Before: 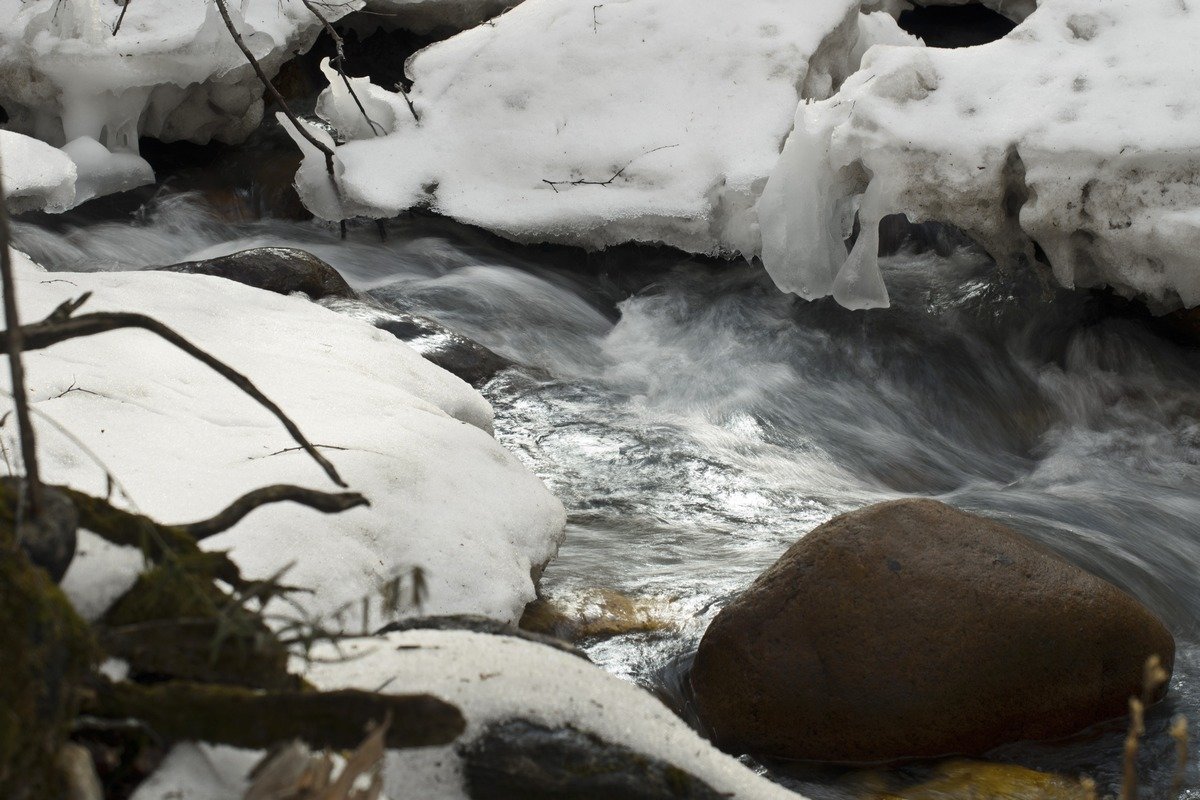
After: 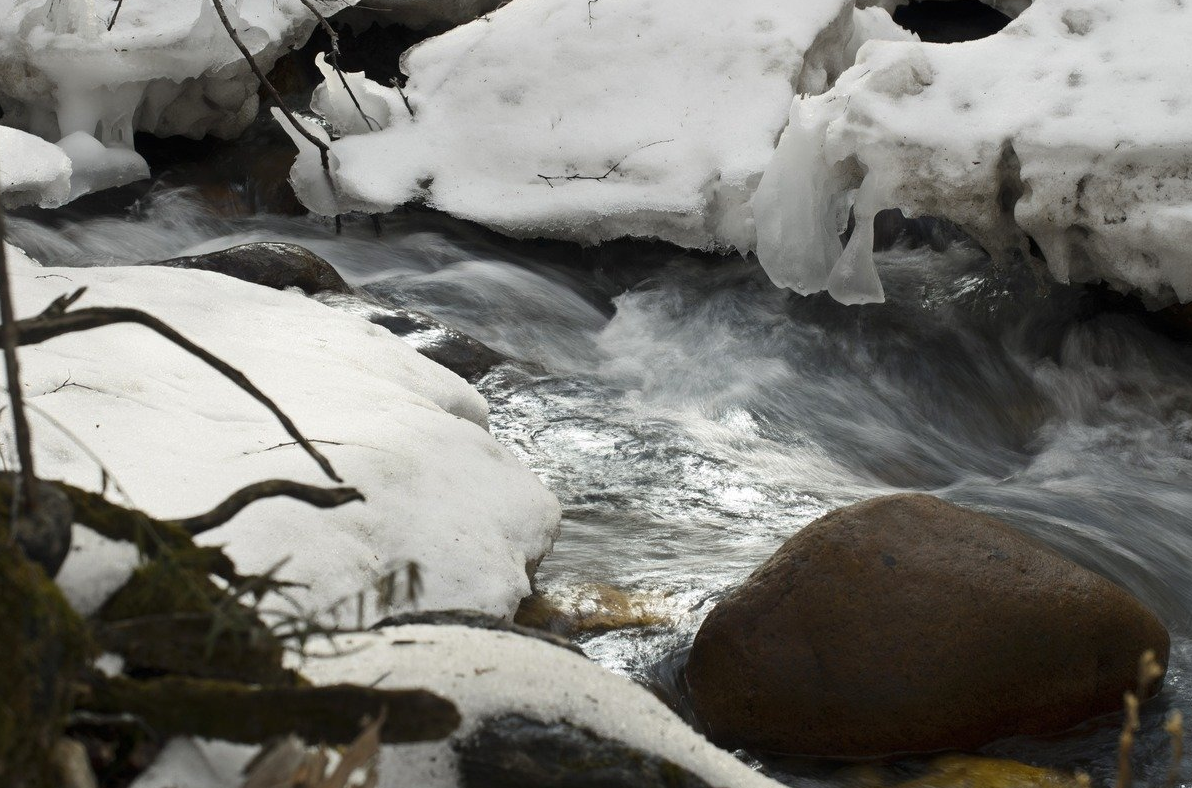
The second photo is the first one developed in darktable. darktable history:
crop: left 0.448%, top 0.674%, right 0.193%, bottom 0.751%
